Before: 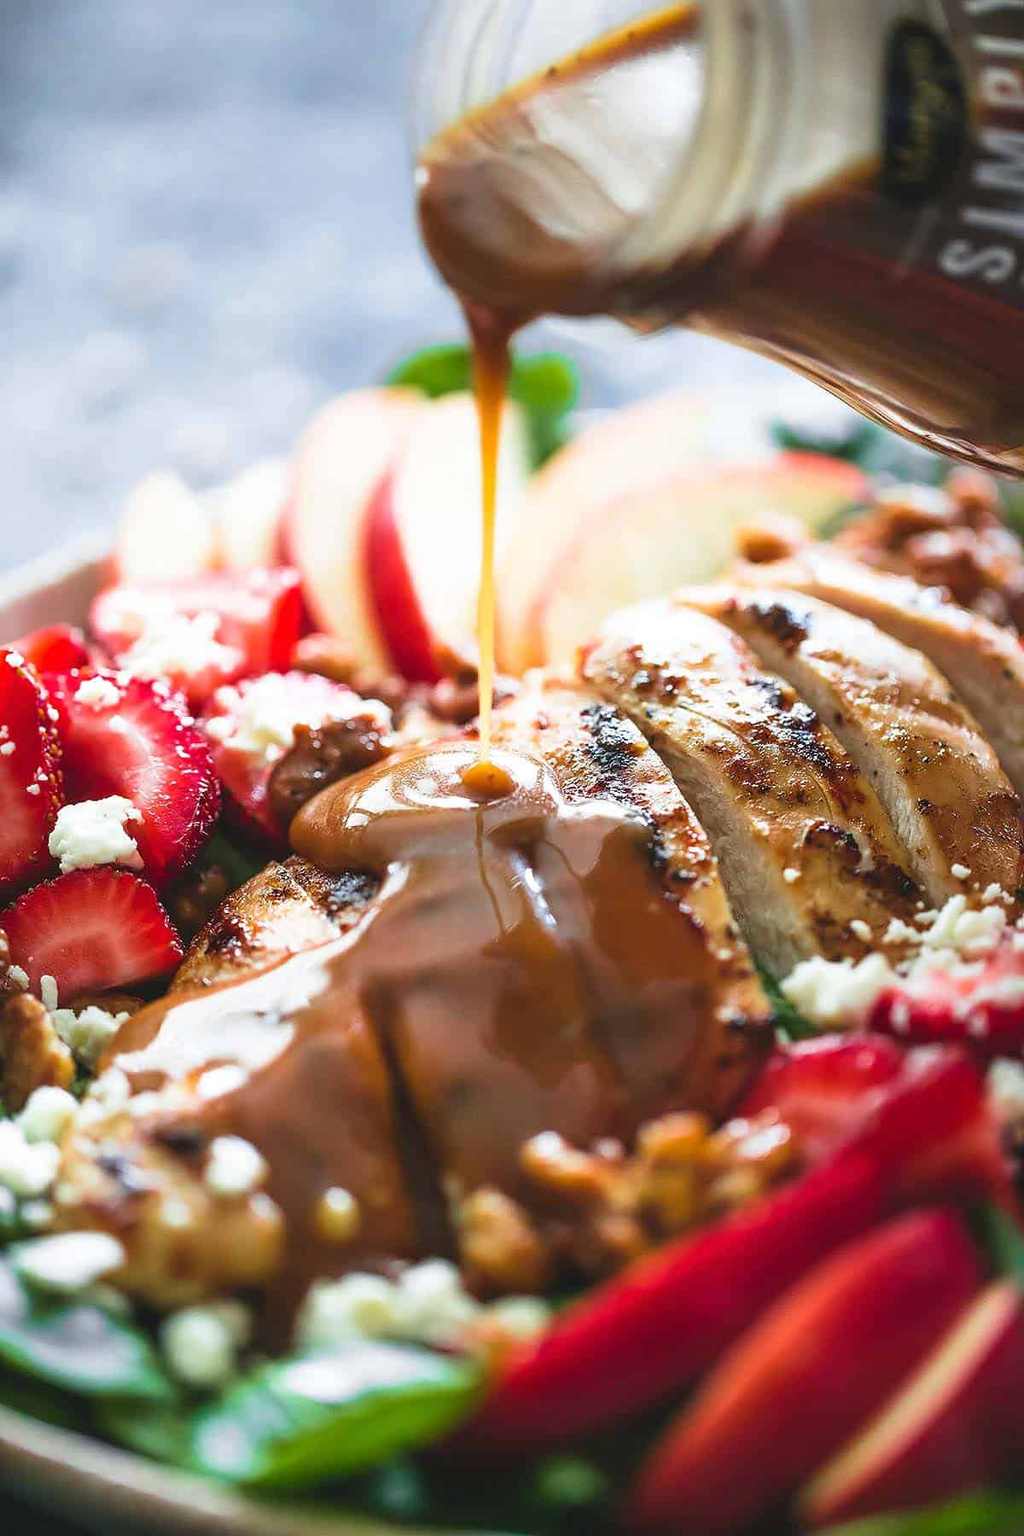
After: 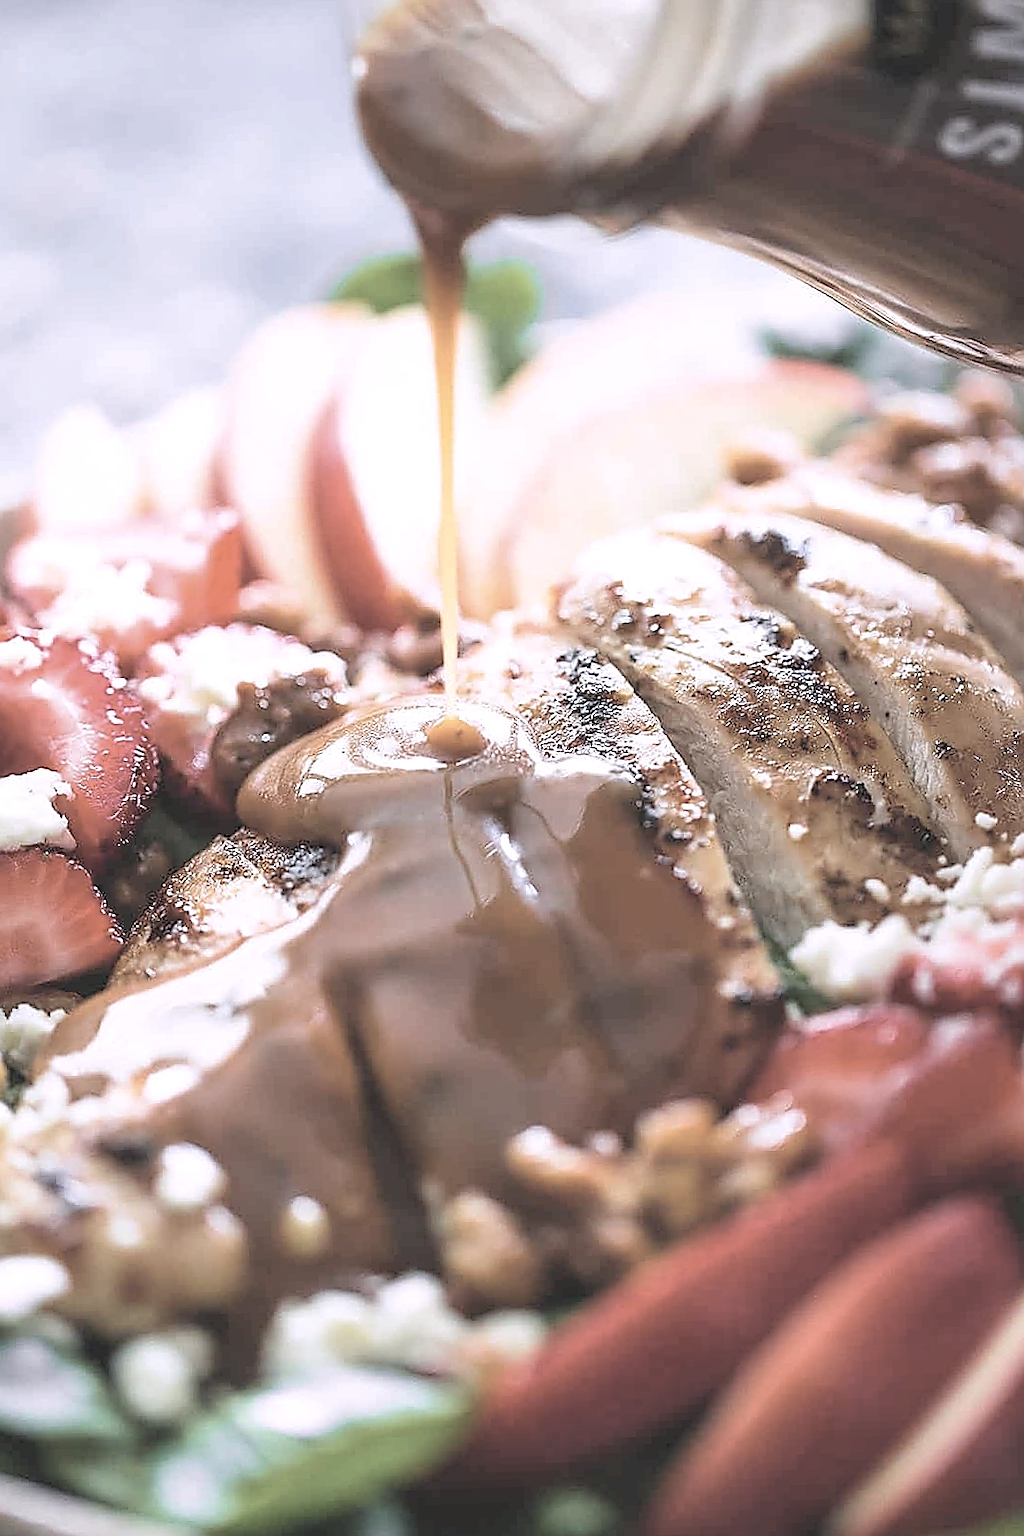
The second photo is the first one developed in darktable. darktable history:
sharpen: radius 1.4, amount 1.25, threshold 0.7
crop and rotate: angle 1.96°, left 5.673%, top 5.673%
white balance: red 1.066, blue 1.119
contrast brightness saturation: brightness 0.18, saturation -0.5
color correction: saturation 0.85
